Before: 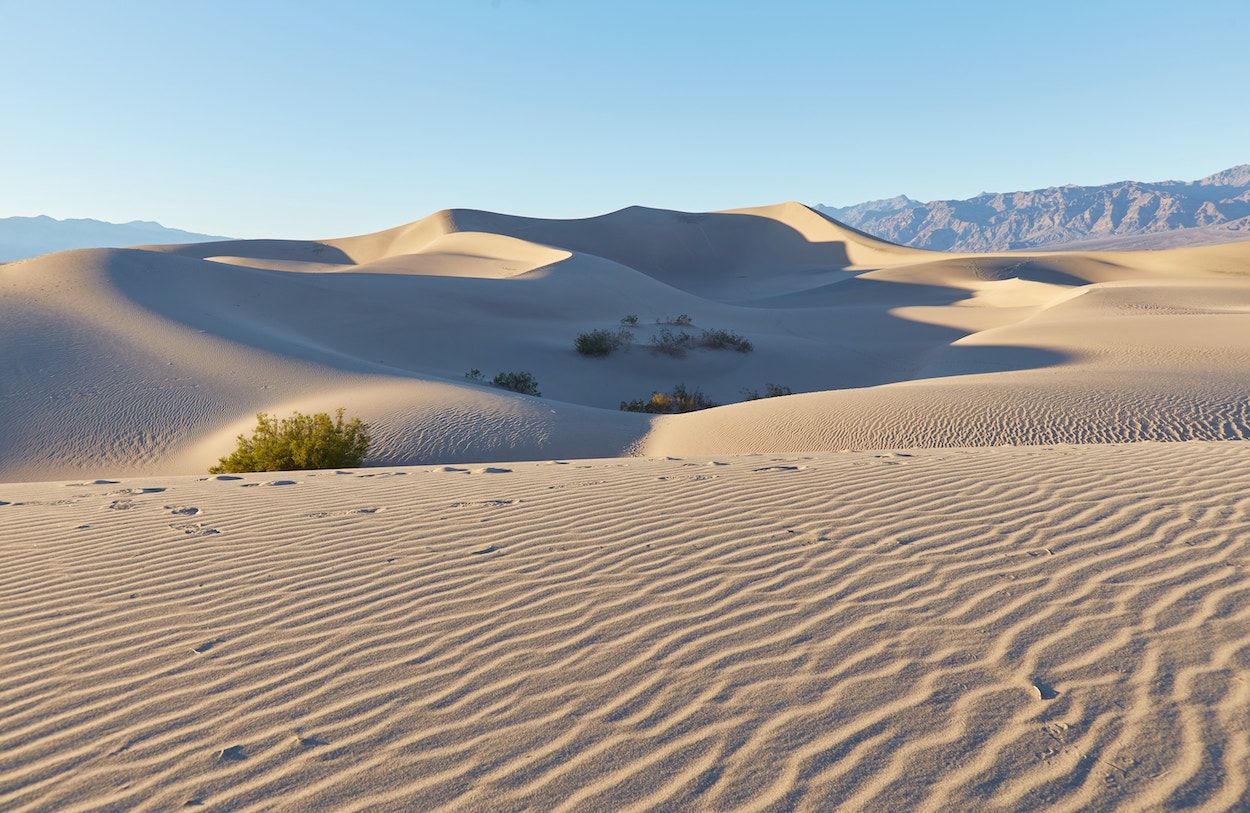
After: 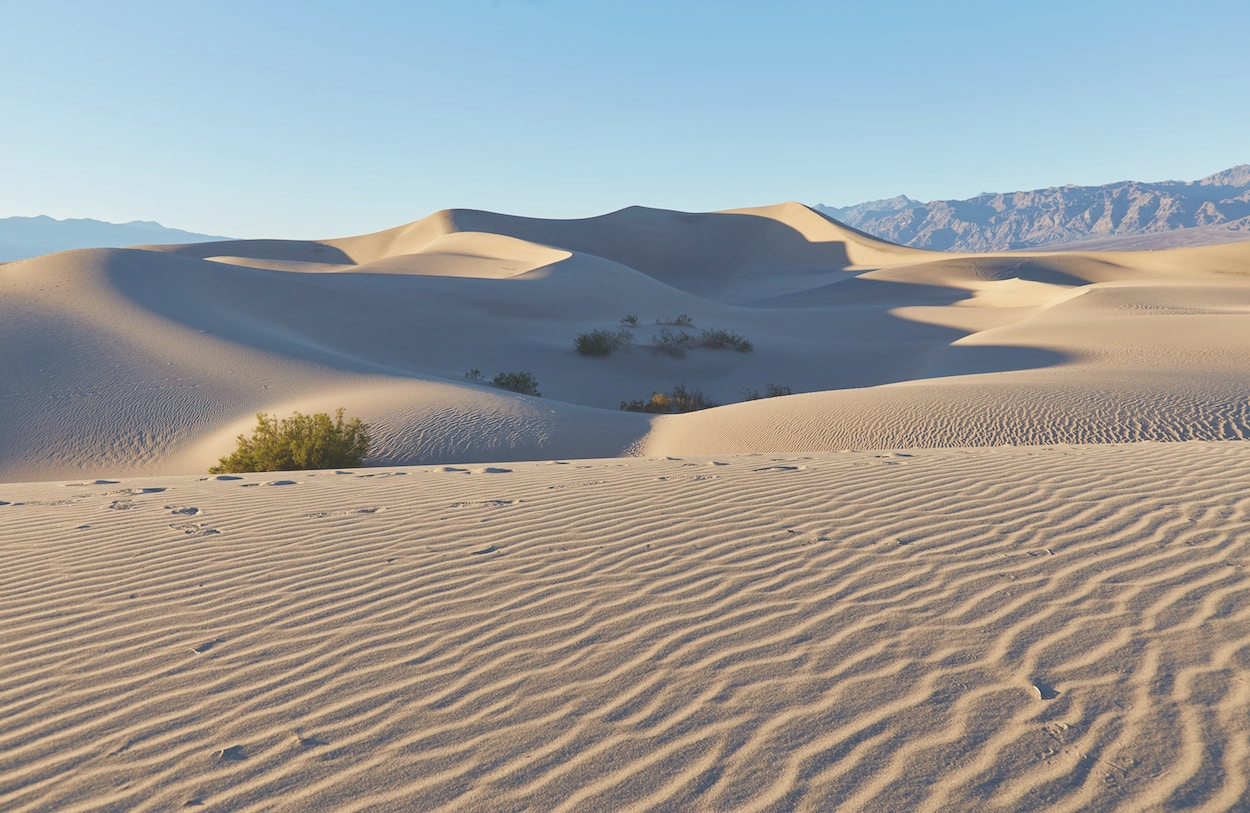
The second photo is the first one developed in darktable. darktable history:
exposure: black level correction -0.025, exposure -0.117 EV, compensate highlight preservation false
color balance rgb: global vibrance -1%, saturation formula JzAzBz (2021)
